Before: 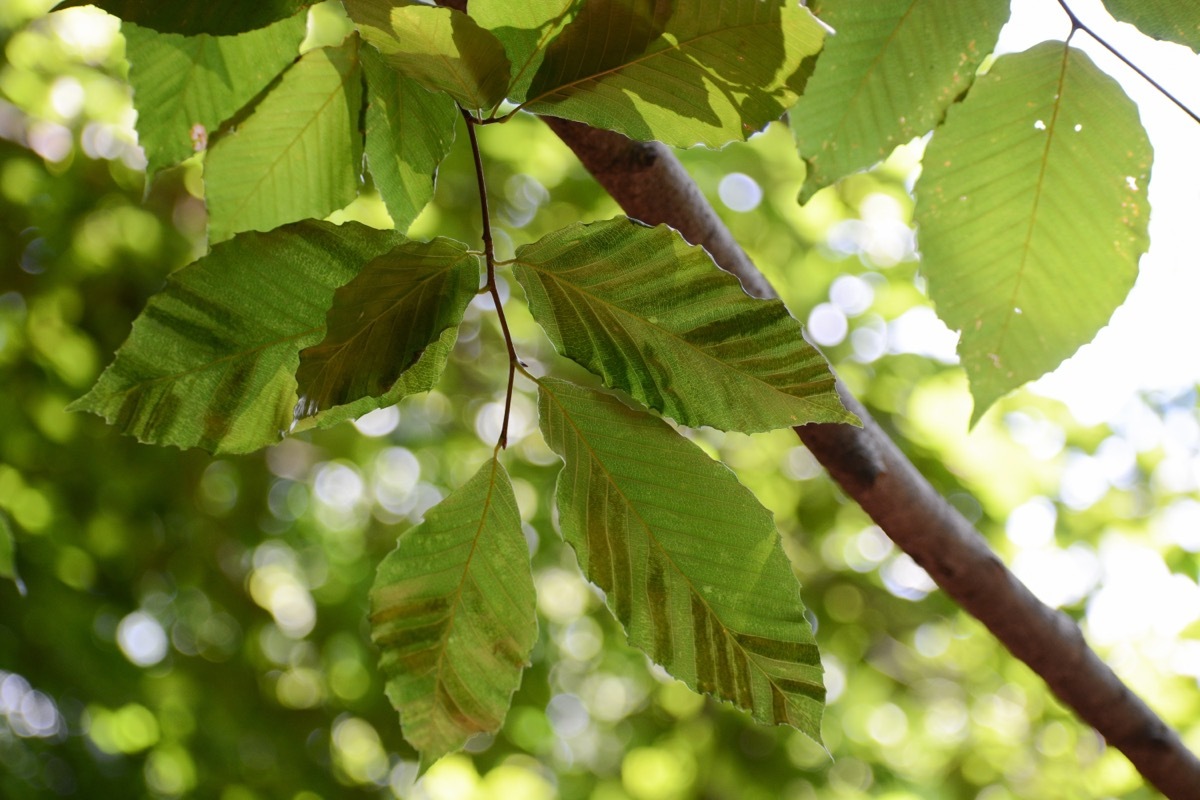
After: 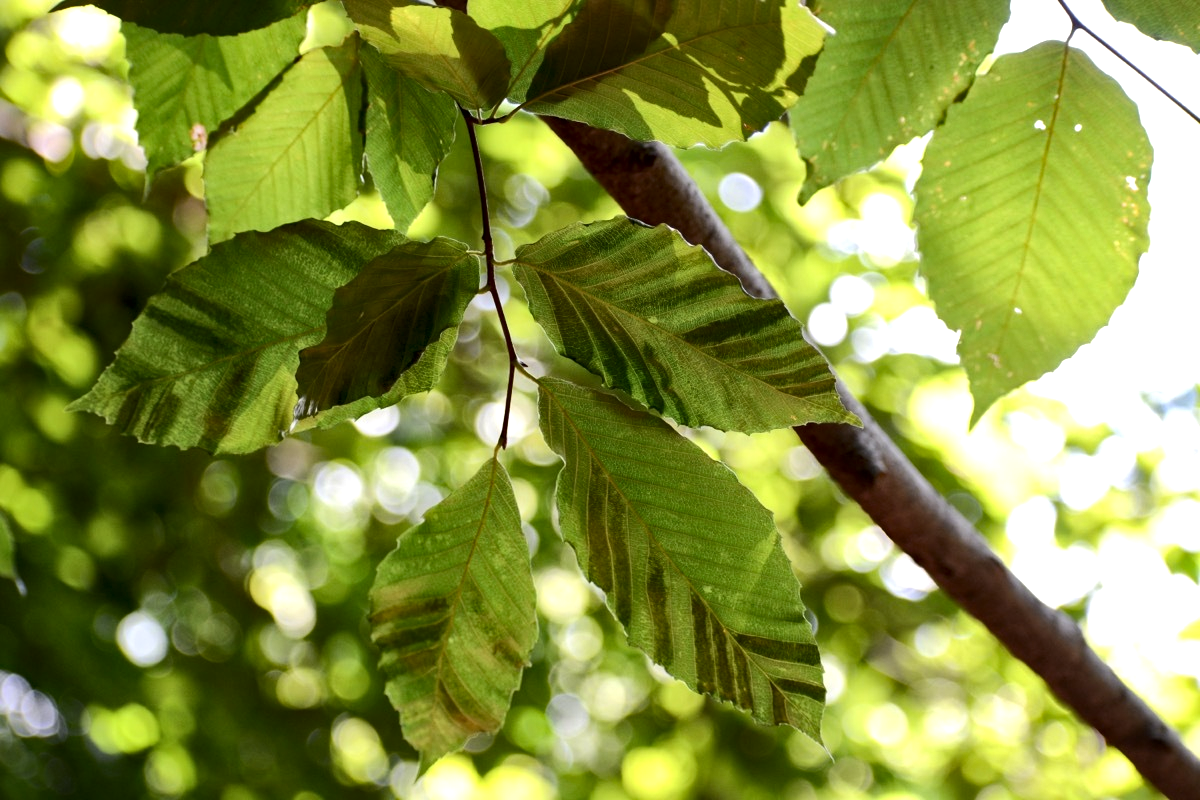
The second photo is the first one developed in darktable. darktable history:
local contrast: mode bilateral grid, contrast 25, coarseness 60, detail 151%, midtone range 0.2
tone equalizer: -8 EV -0.417 EV, -7 EV -0.389 EV, -6 EV -0.333 EV, -5 EV -0.222 EV, -3 EV 0.222 EV, -2 EV 0.333 EV, -1 EV 0.389 EV, +0 EV 0.417 EV, edges refinement/feathering 500, mask exposure compensation -1.57 EV, preserve details no
haze removal: compatibility mode true, adaptive false
